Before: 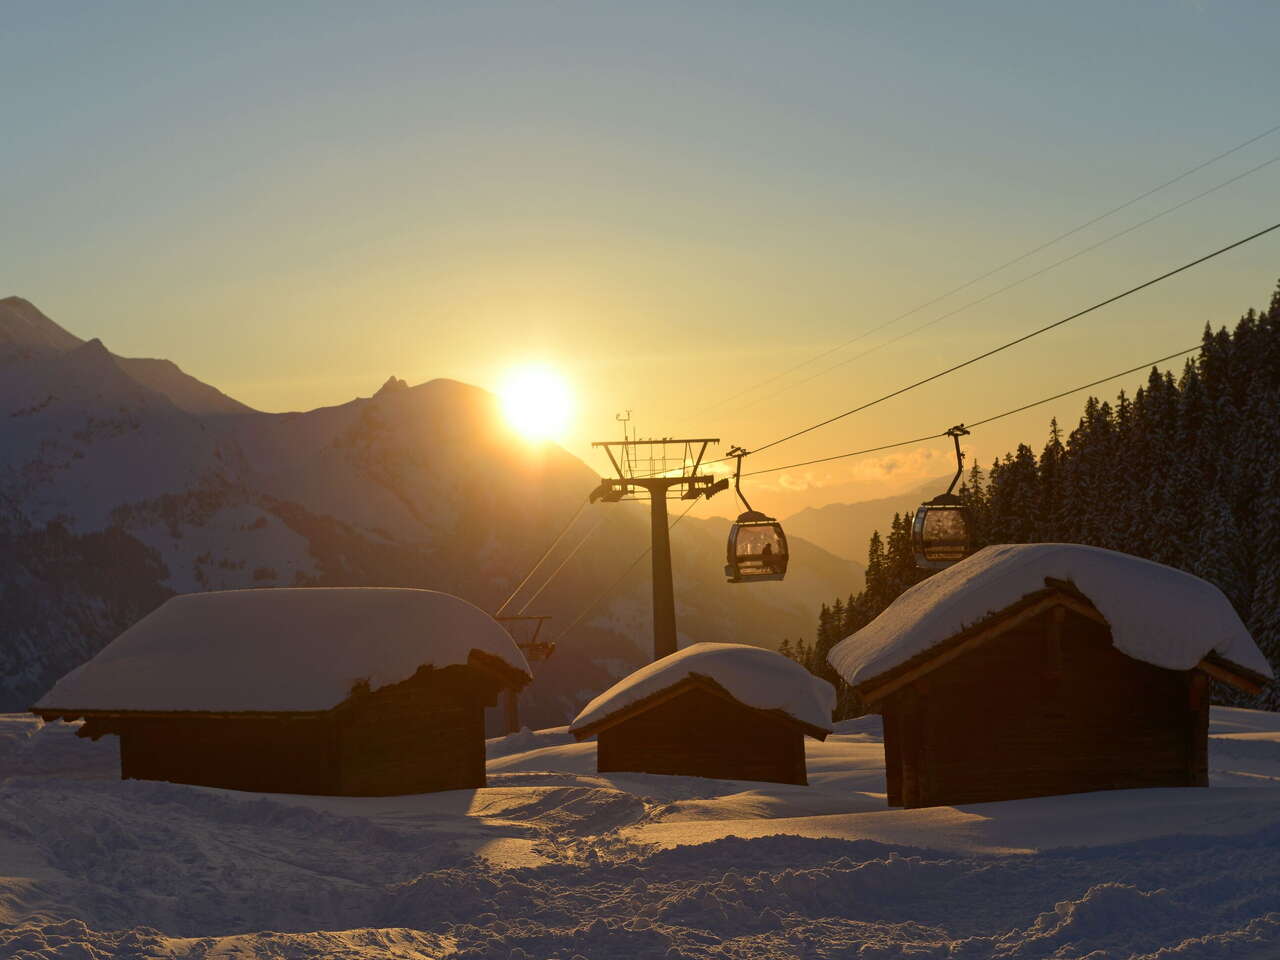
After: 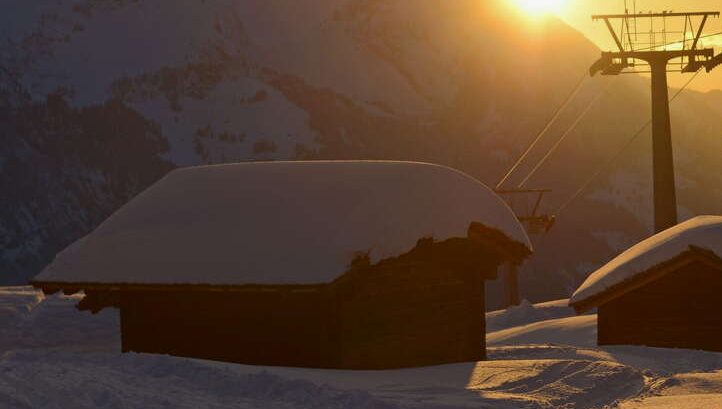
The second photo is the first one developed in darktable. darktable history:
crop: top 44.483%, right 43.593%, bottom 12.892%
shadows and highlights: shadows -20, white point adjustment -2, highlights -35
